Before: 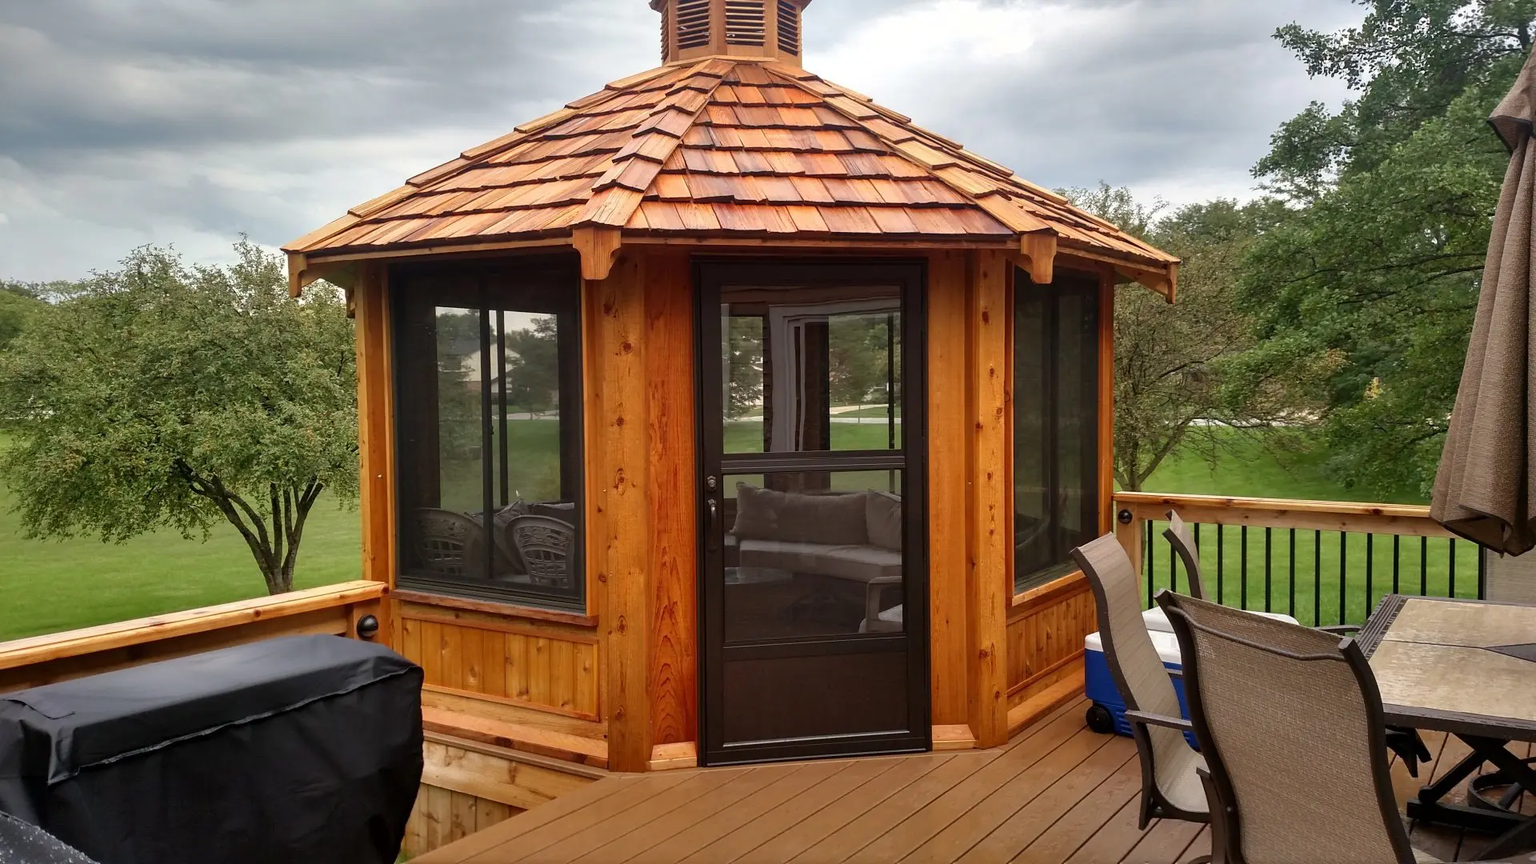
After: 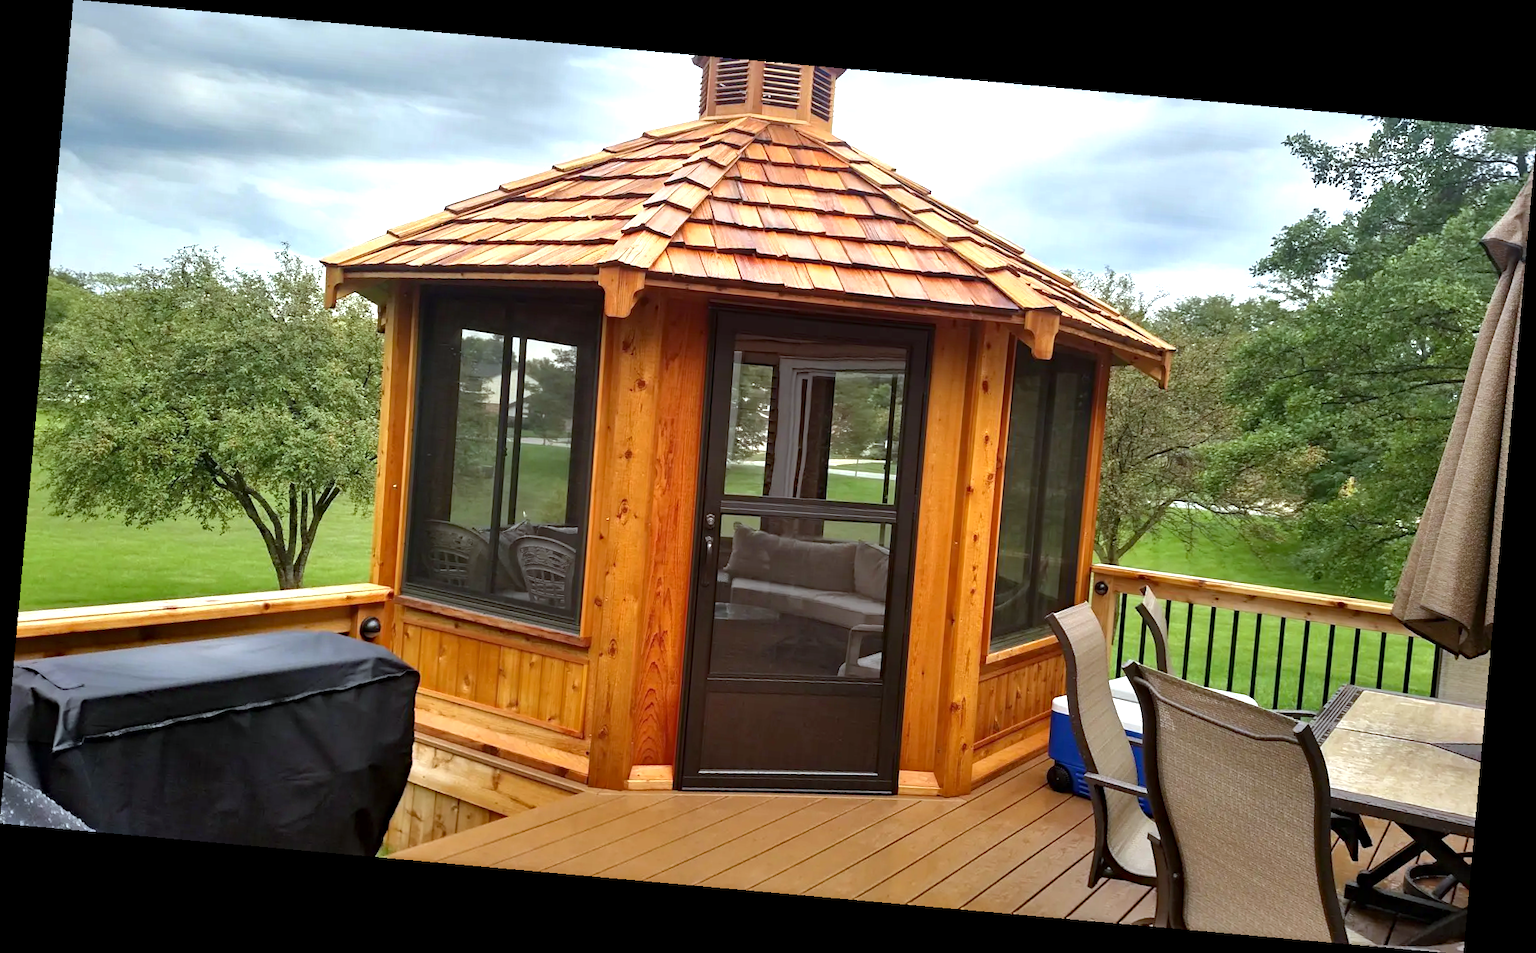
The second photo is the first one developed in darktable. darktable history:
shadows and highlights: shadows 30.86, highlights 0, soften with gaussian
white balance: red 0.925, blue 1.046
rotate and perspective: rotation 5.12°, automatic cropping off
haze removal: compatibility mode true, adaptive false
exposure: exposure 0.781 EV, compensate highlight preservation false
